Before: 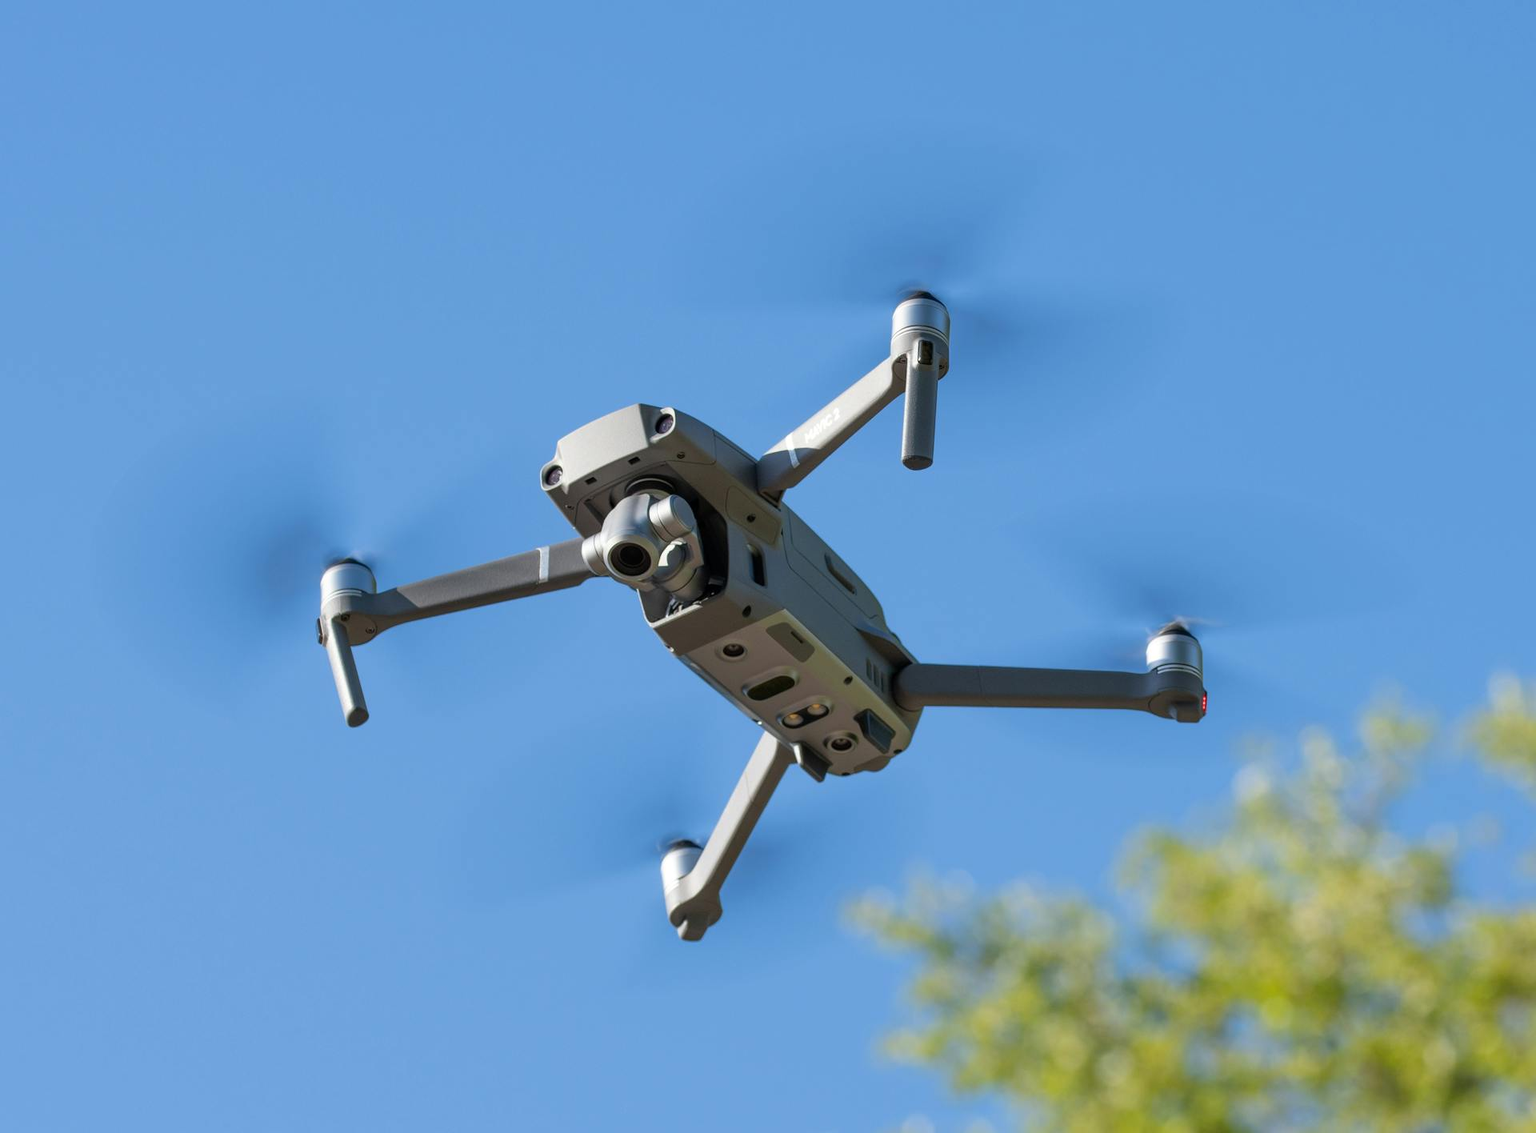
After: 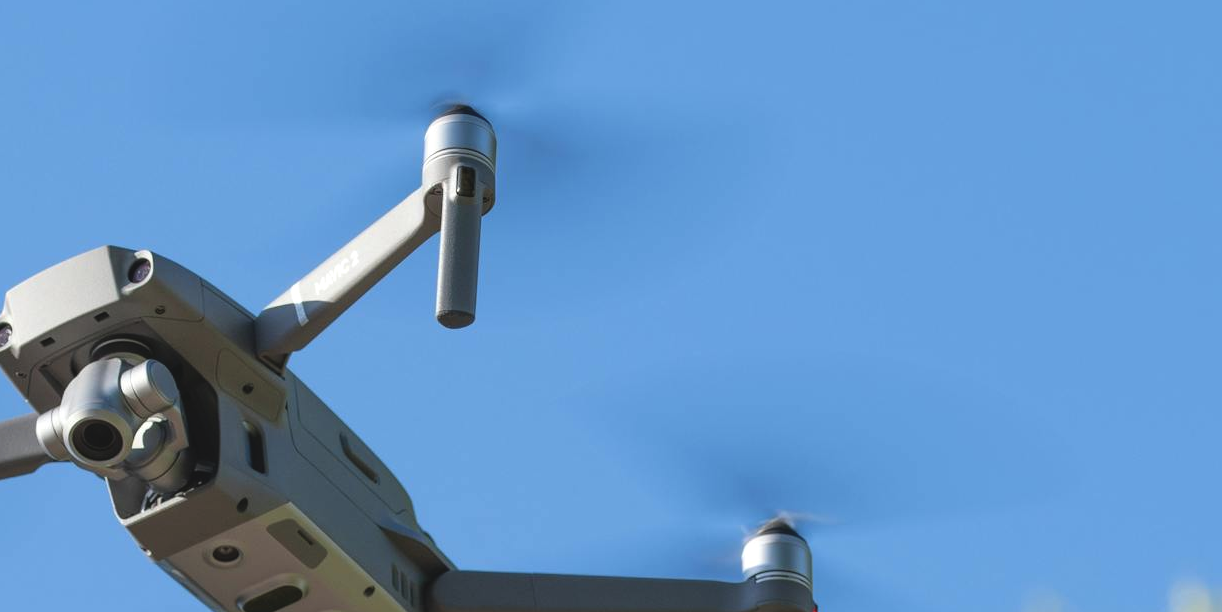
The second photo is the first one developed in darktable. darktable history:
exposure: black level correction -0.008, exposure 0.067 EV, compensate highlight preservation false
crop: left 36.005%, top 18.293%, right 0.31%, bottom 38.444%
